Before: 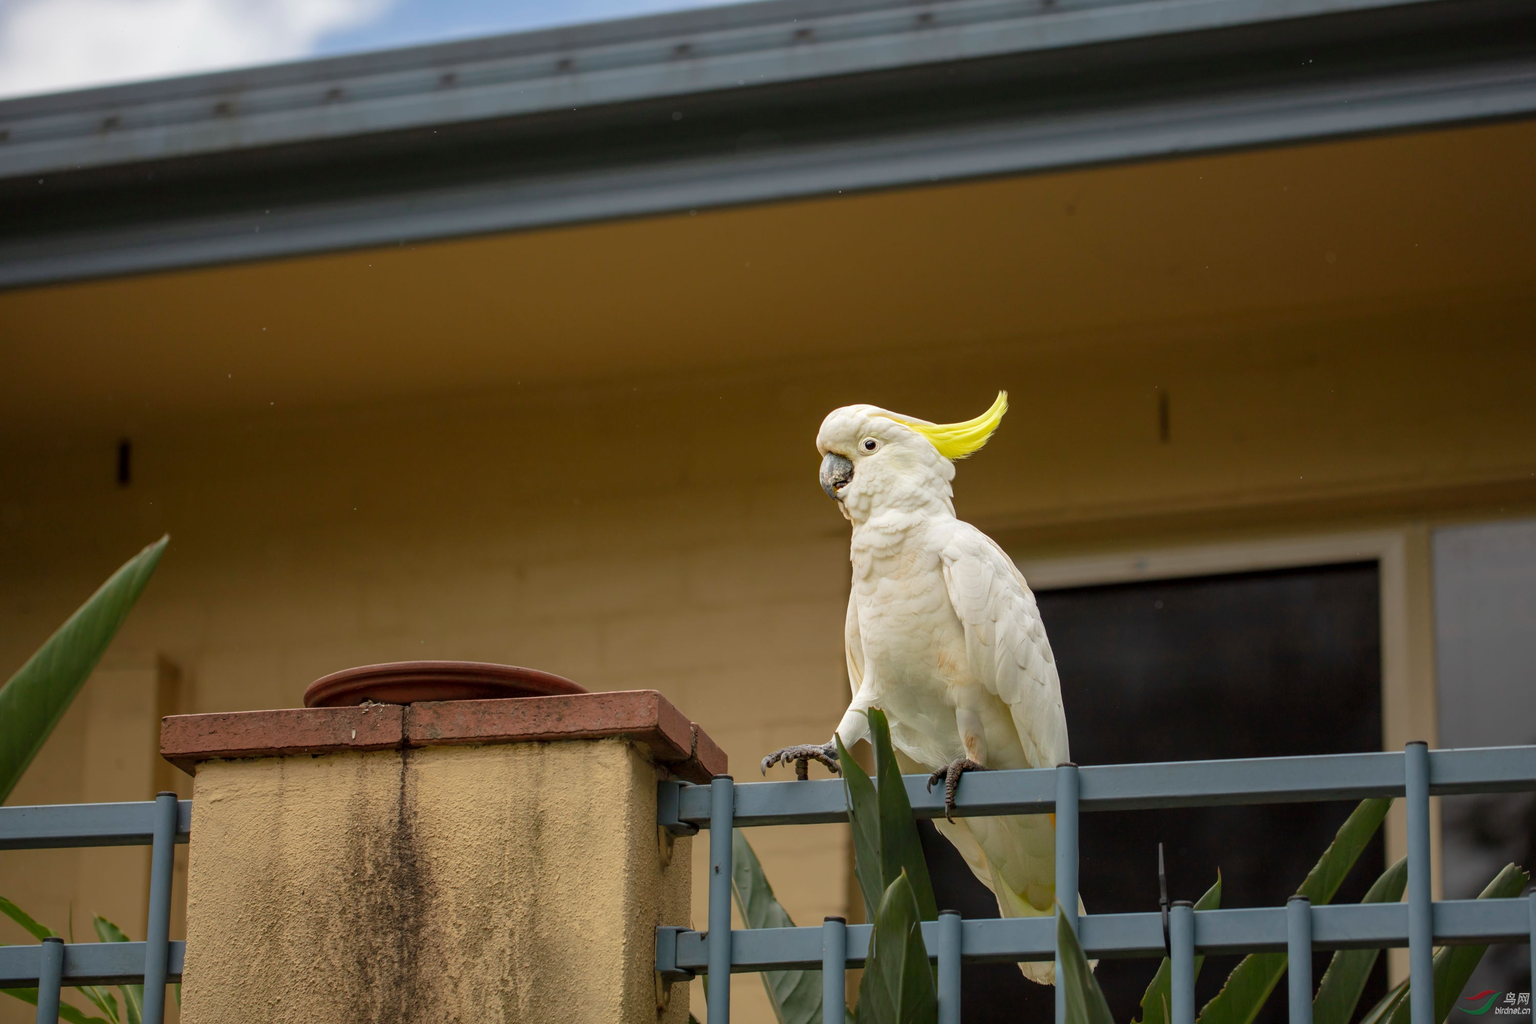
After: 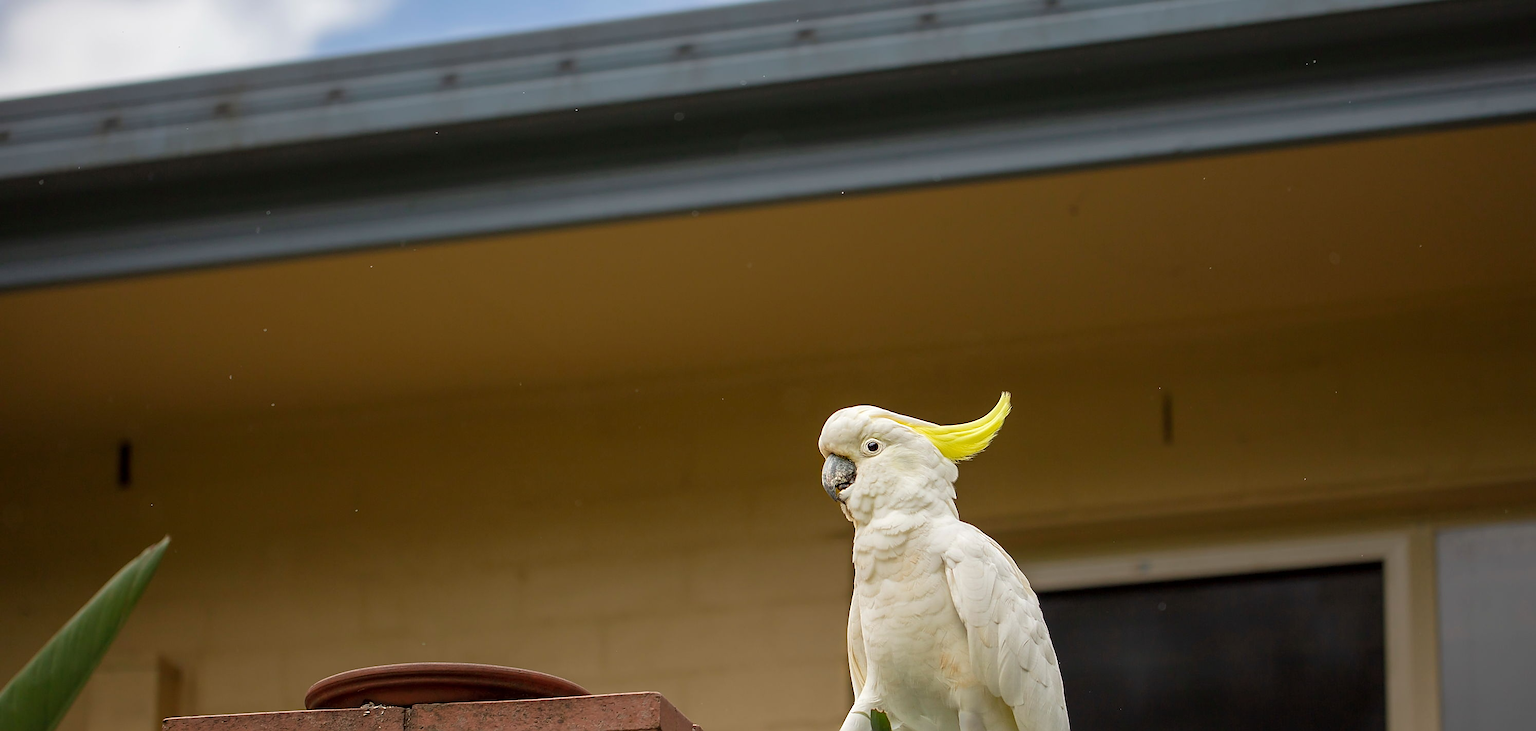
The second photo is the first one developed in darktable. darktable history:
sharpen: radius 1.359, amount 1.258, threshold 0.744
crop: right 0.001%, bottom 28.749%
exposure: compensate highlight preservation false
